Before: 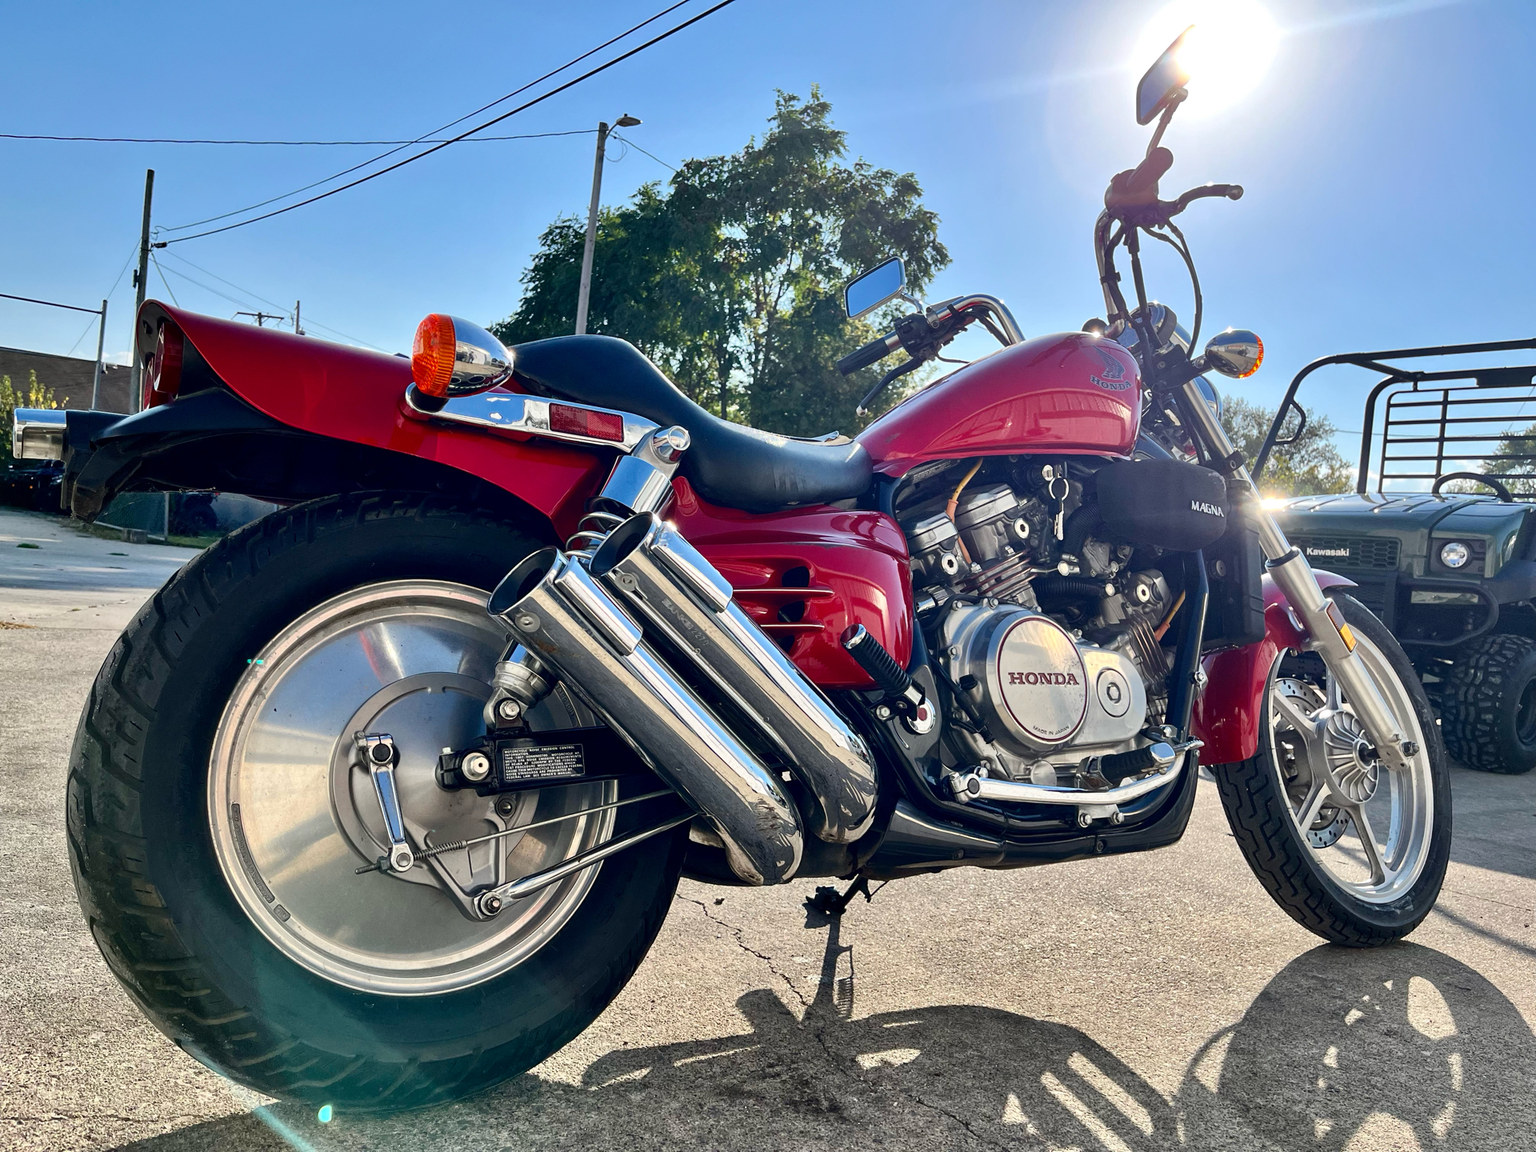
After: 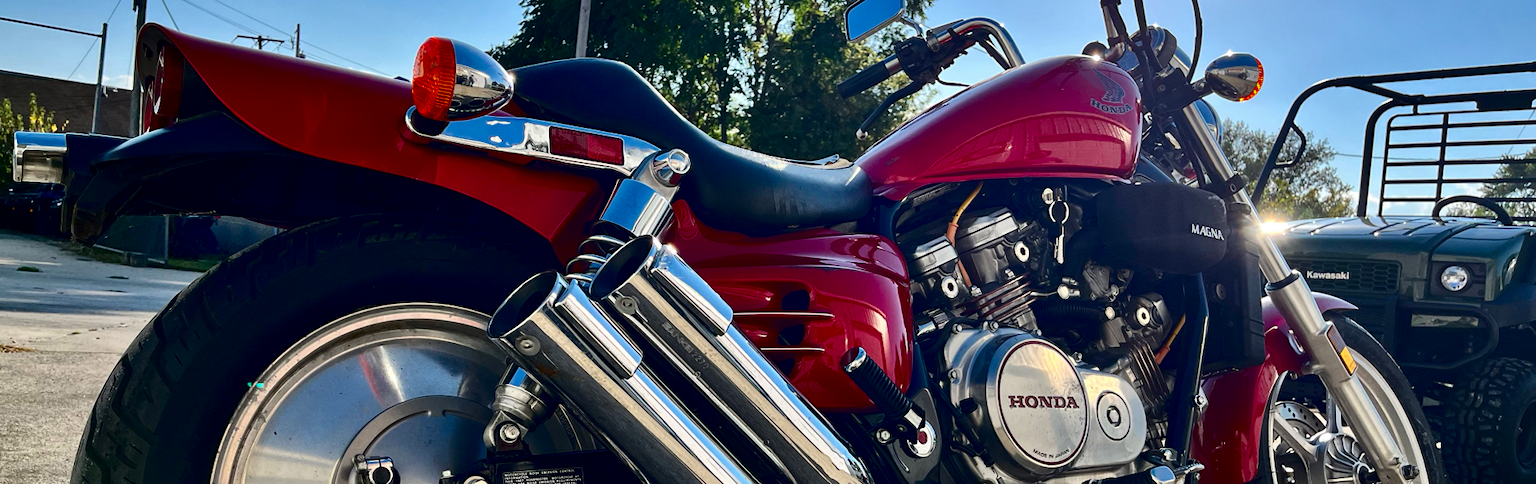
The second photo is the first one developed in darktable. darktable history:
crop and rotate: top 24.073%, bottom 33.886%
contrast brightness saturation: contrast 0.128, brightness -0.235, saturation 0.146
